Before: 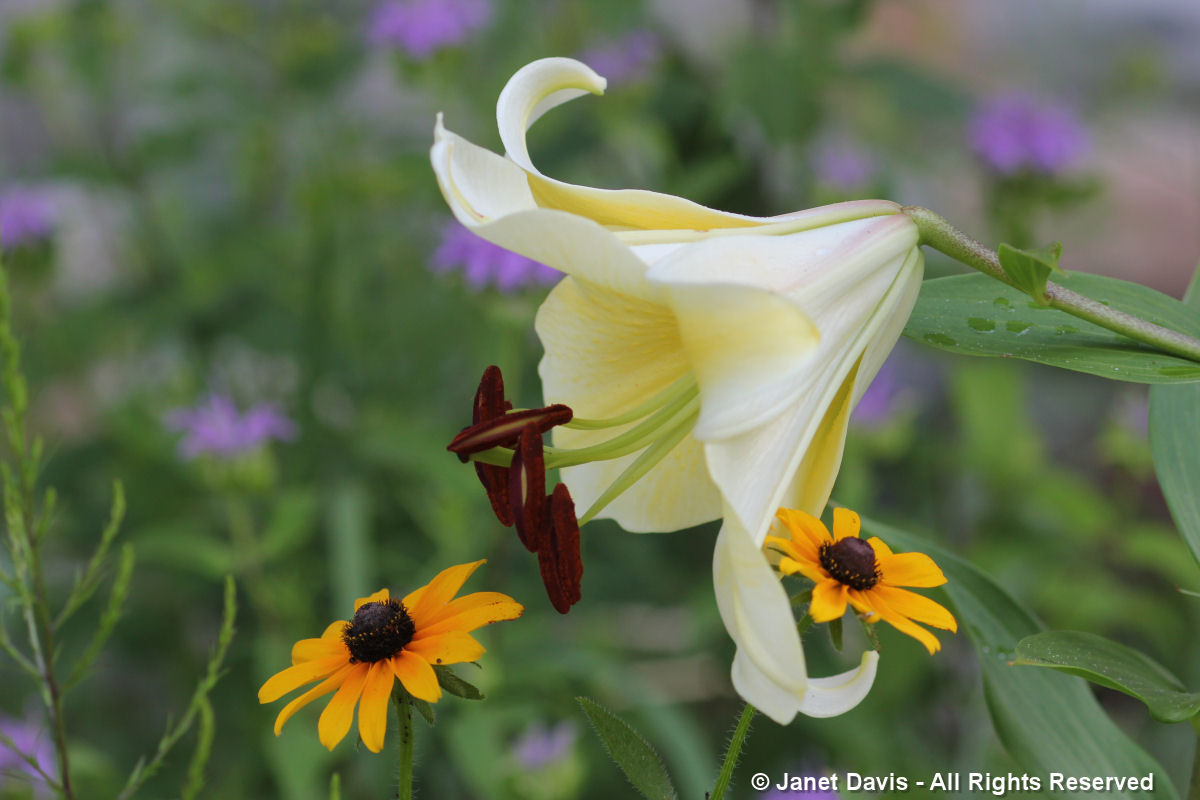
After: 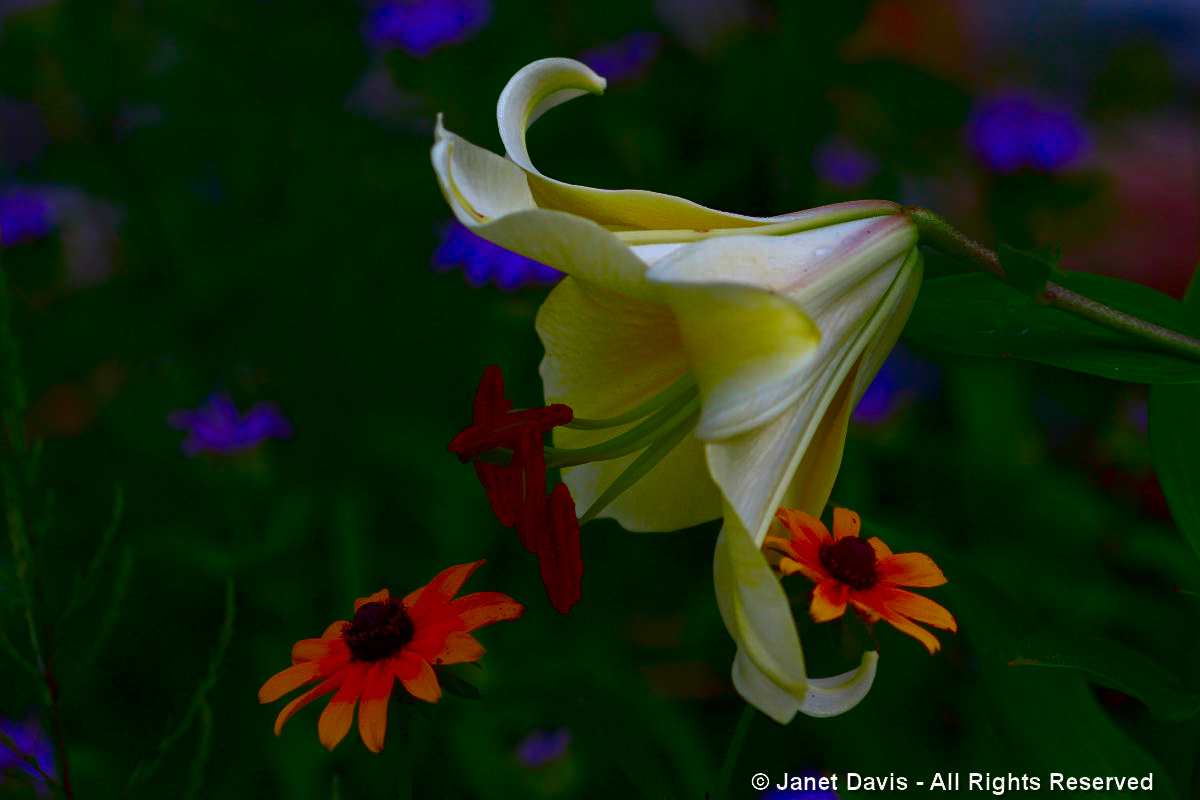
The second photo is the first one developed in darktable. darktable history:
contrast brightness saturation: brightness -0.985, saturation 0.982
haze removal: compatibility mode true, adaptive false
